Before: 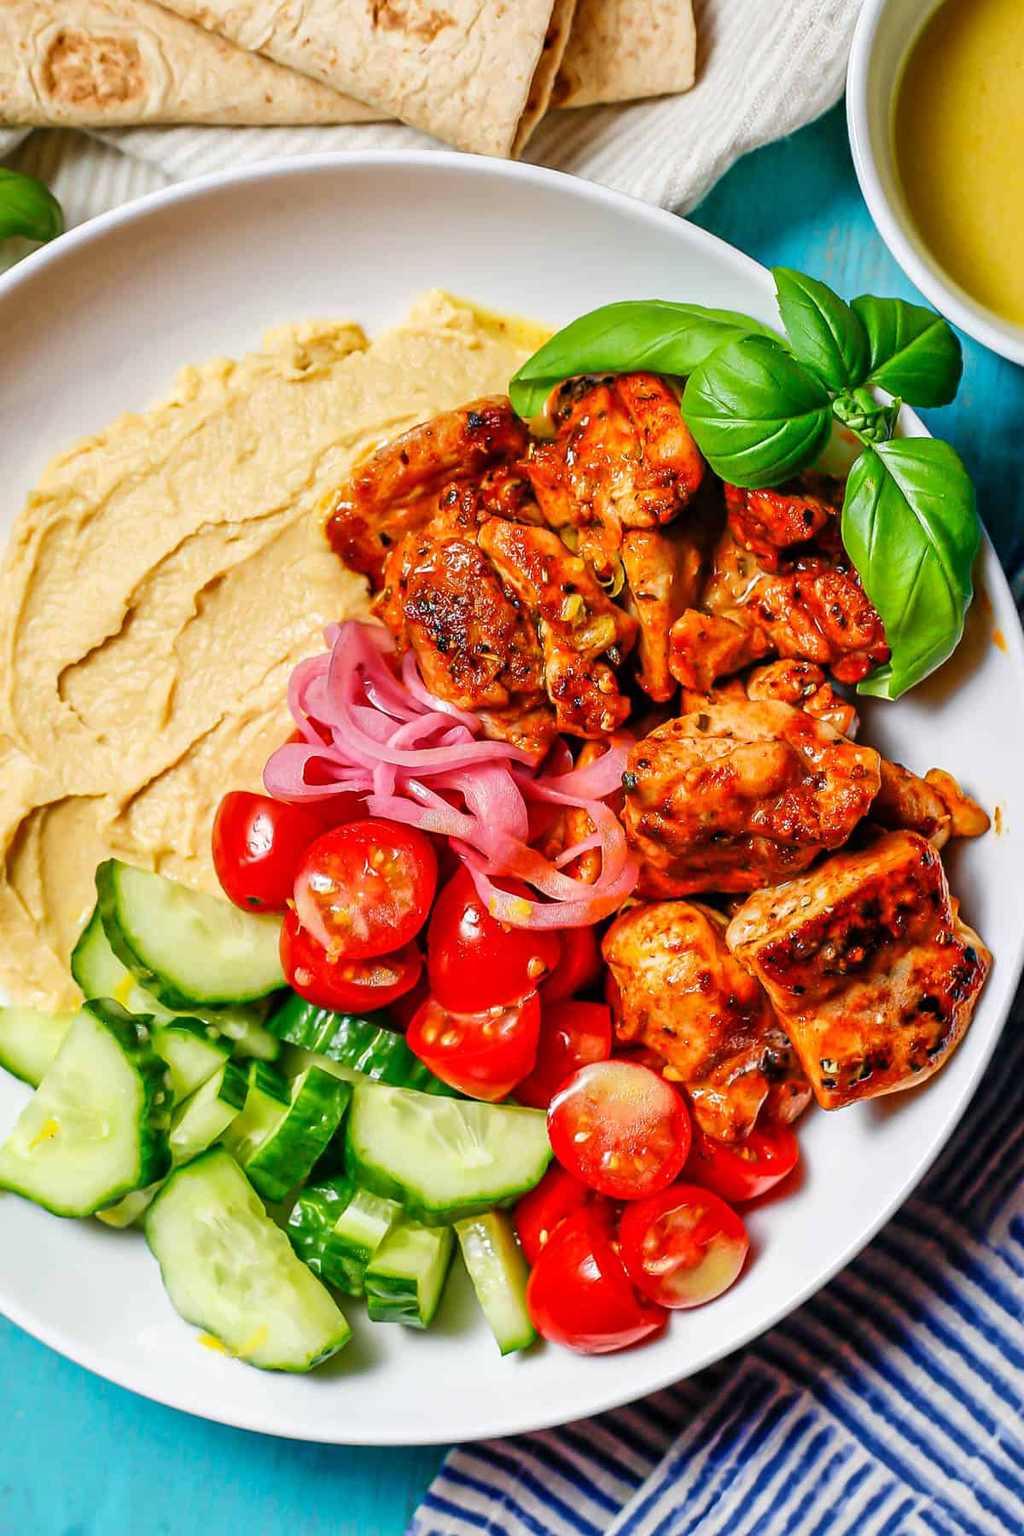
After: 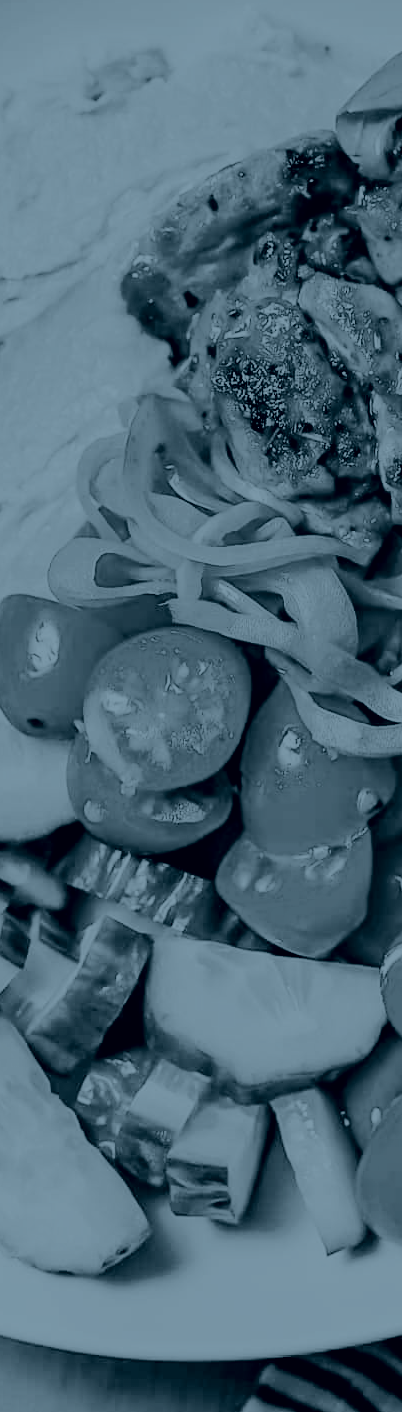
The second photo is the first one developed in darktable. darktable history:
crop and rotate: left 21.77%, top 18.528%, right 44.676%, bottom 2.997%
tone equalizer: on, module defaults
color balance: lift [0.991, 1, 1, 1], gamma [0.996, 1, 1, 1], input saturation 98.52%, contrast 20.34%, output saturation 103.72%
tone curve: curves: ch0 [(0, 0.032) (0.078, 0.052) (0.236, 0.168) (0.43, 0.472) (0.508, 0.566) (0.66, 0.754) (0.79, 0.883) (0.994, 0.974)]; ch1 [(0, 0) (0.161, 0.092) (0.35, 0.33) (0.379, 0.401) (0.456, 0.456) (0.508, 0.501) (0.547, 0.531) (0.573, 0.563) (0.625, 0.602) (0.718, 0.734) (1, 1)]; ch2 [(0, 0) (0.369, 0.427) (0.44, 0.434) (0.502, 0.501) (0.54, 0.537) (0.586, 0.59) (0.621, 0.604) (1, 1)], color space Lab, independent channels, preserve colors none
shadows and highlights: shadows 25, highlights -25
colorize: hue 194.4°, saturation 29%, source mix 61.75%, lightness 3.98%, version 1
exposure: black level correction -0.002, exposure 0.54 EV, compensate highlight preservation false
